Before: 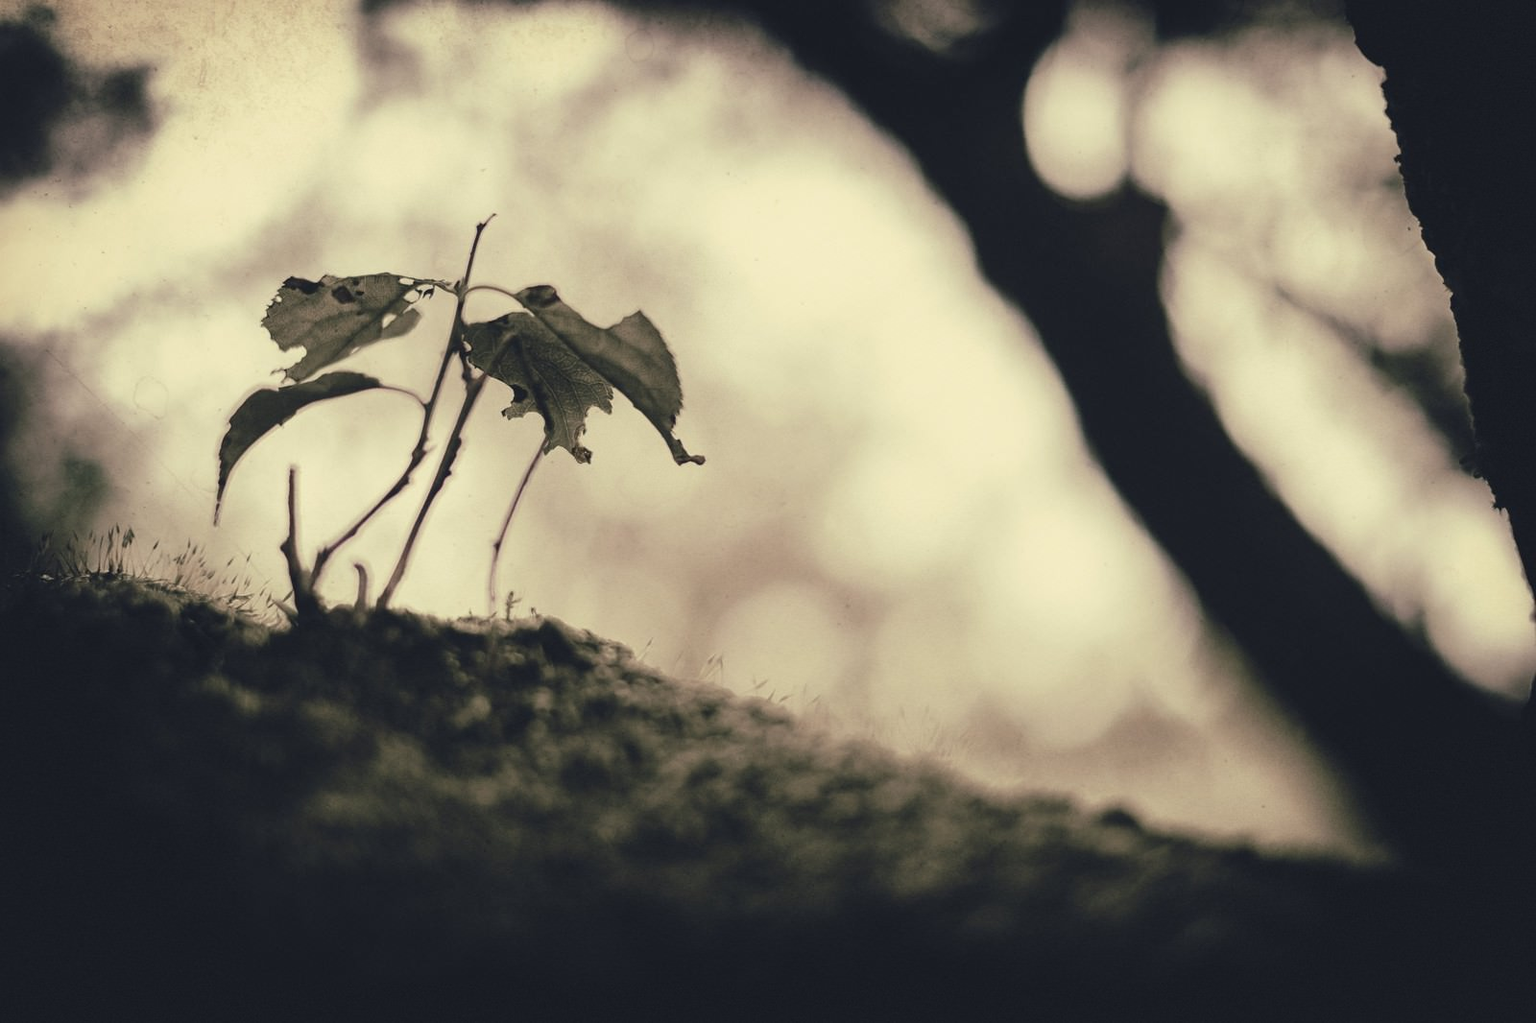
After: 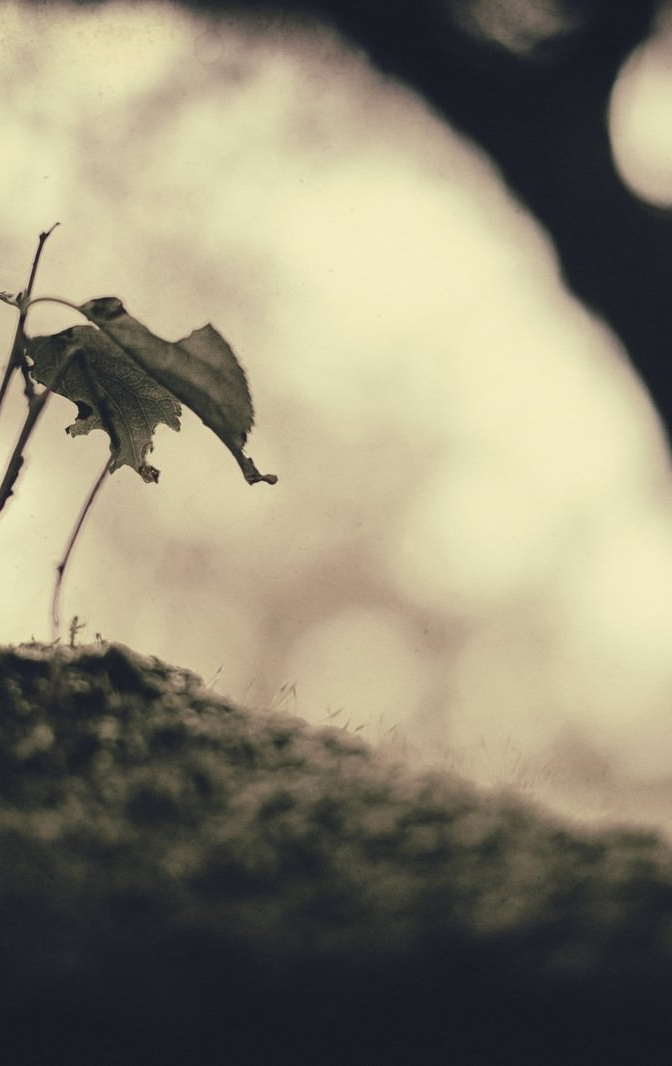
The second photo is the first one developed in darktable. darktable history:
crop: left 28.608%, right 29.338%
